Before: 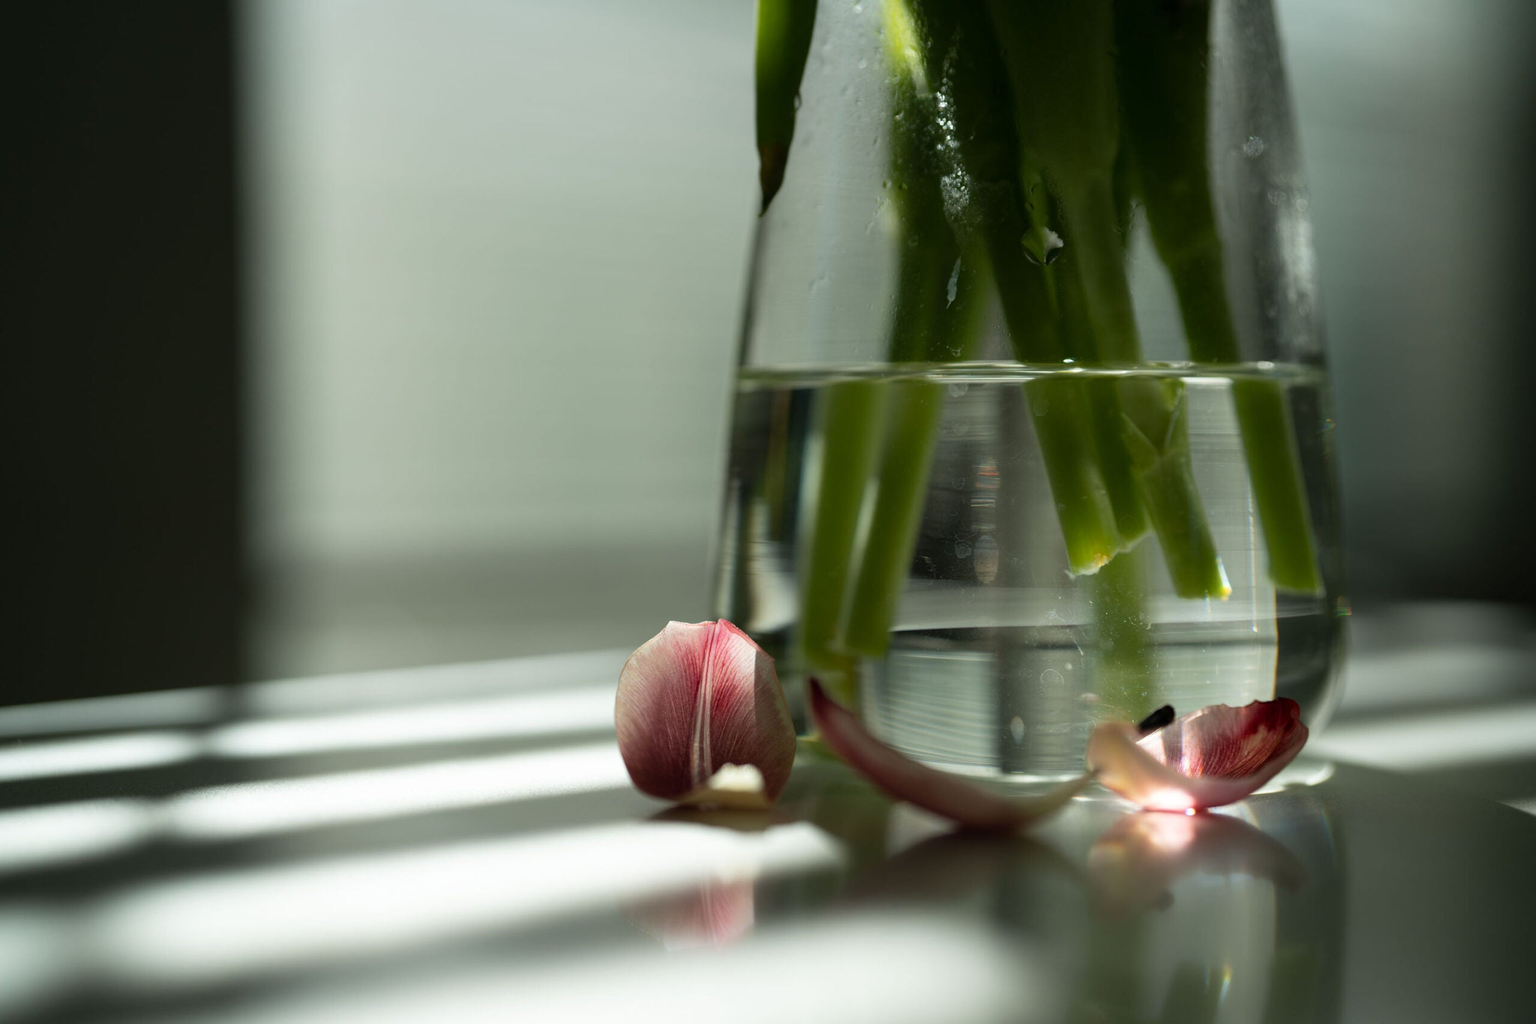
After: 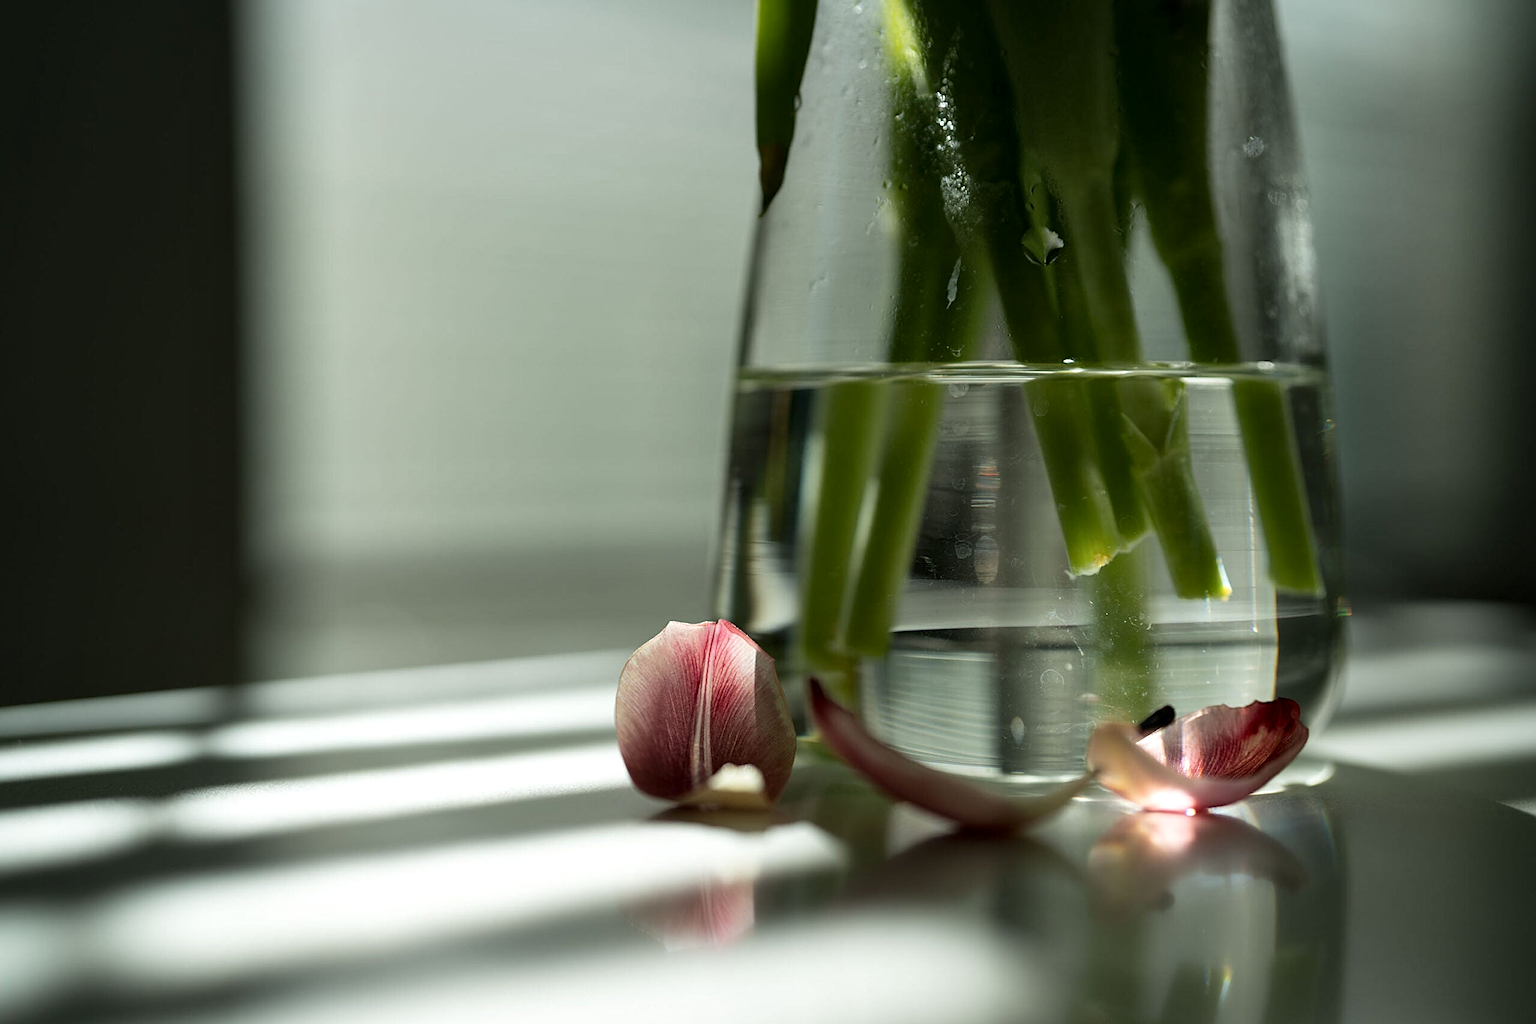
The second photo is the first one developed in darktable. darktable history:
local contrast: mode bilateral grid, contrast 19, coarseness 50, detail 130%, midtone range 0.2
sharpen: amount 0.564
exposure: compensate exposure bias true, compensate highlight preservation false
